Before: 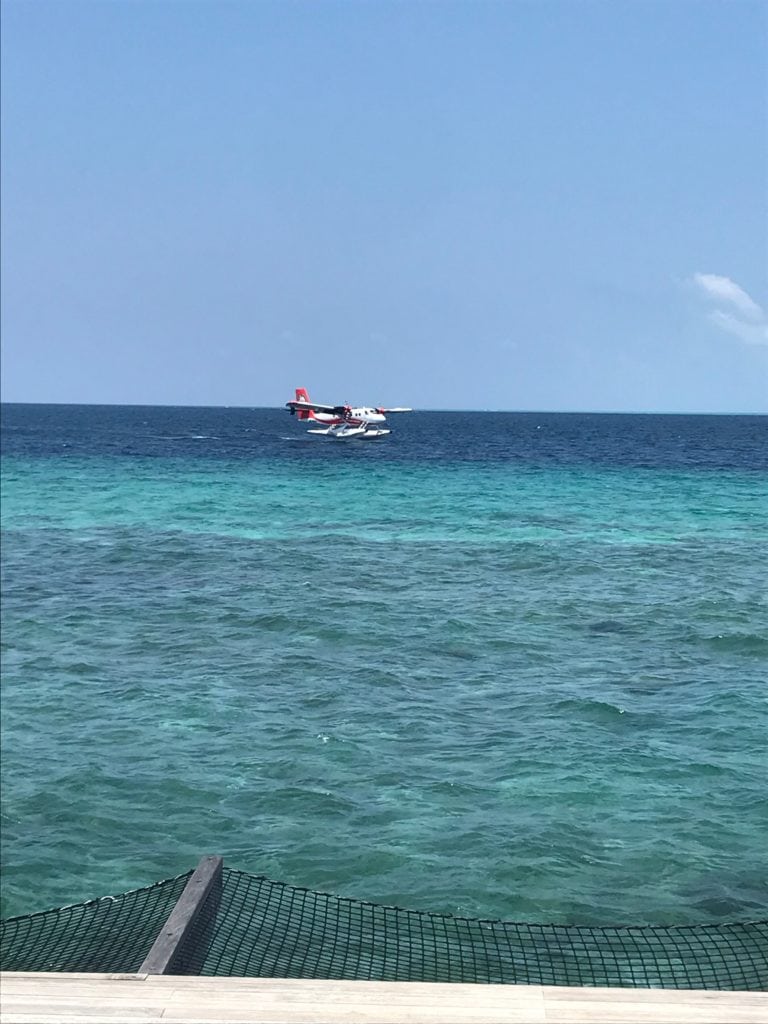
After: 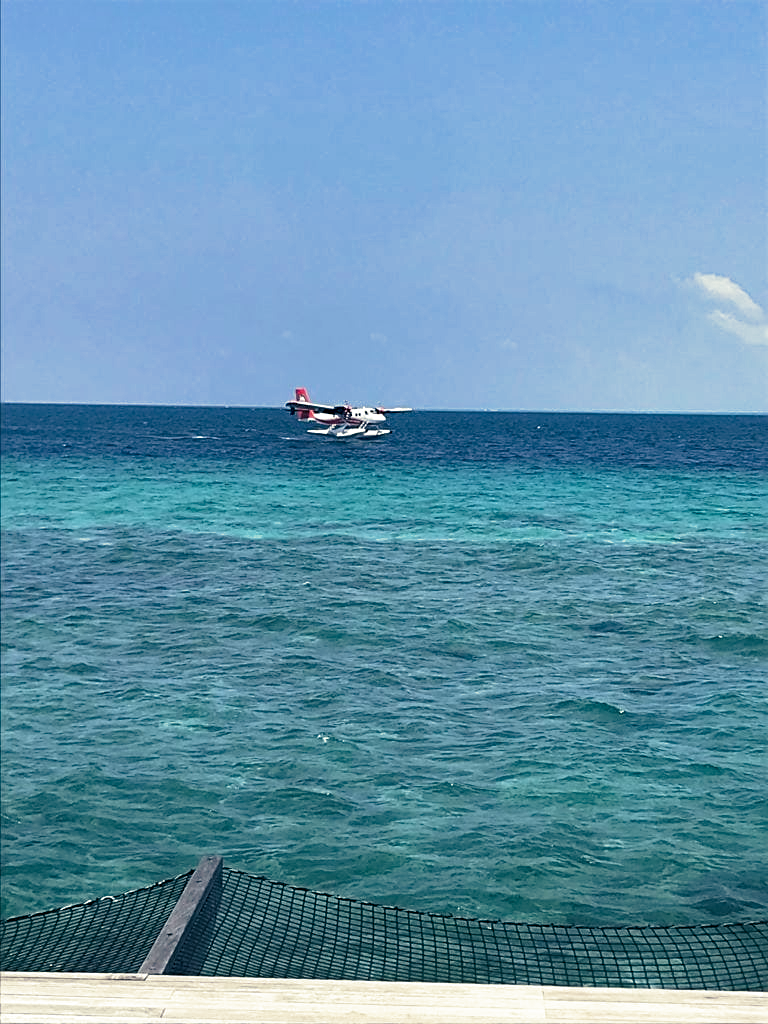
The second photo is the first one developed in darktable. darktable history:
haze removal: compatibility mode true, adaptive false
split-toning: shadows › hue 216°, shadows › saturation 1, highlights › hue 57.6°, balance -33.4
sharpen: on, module defaults
